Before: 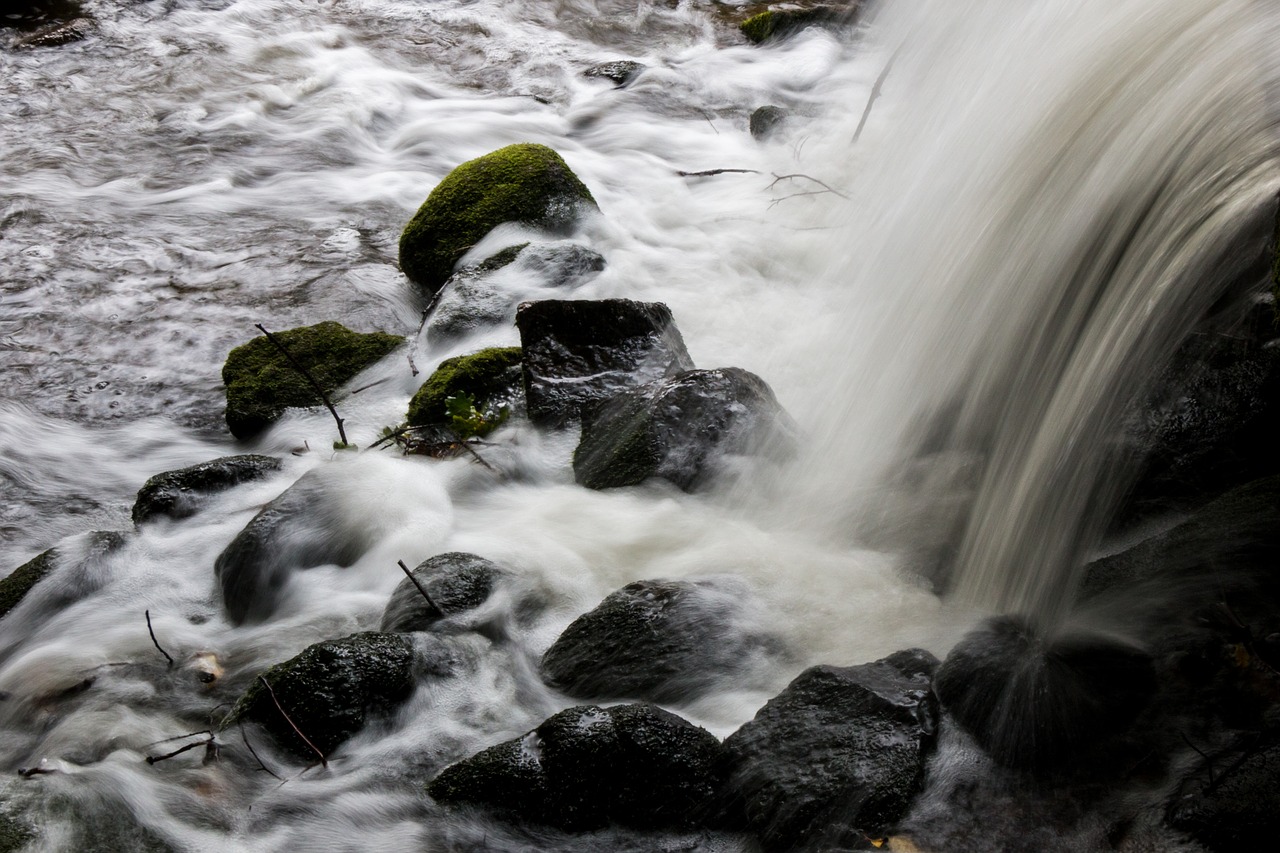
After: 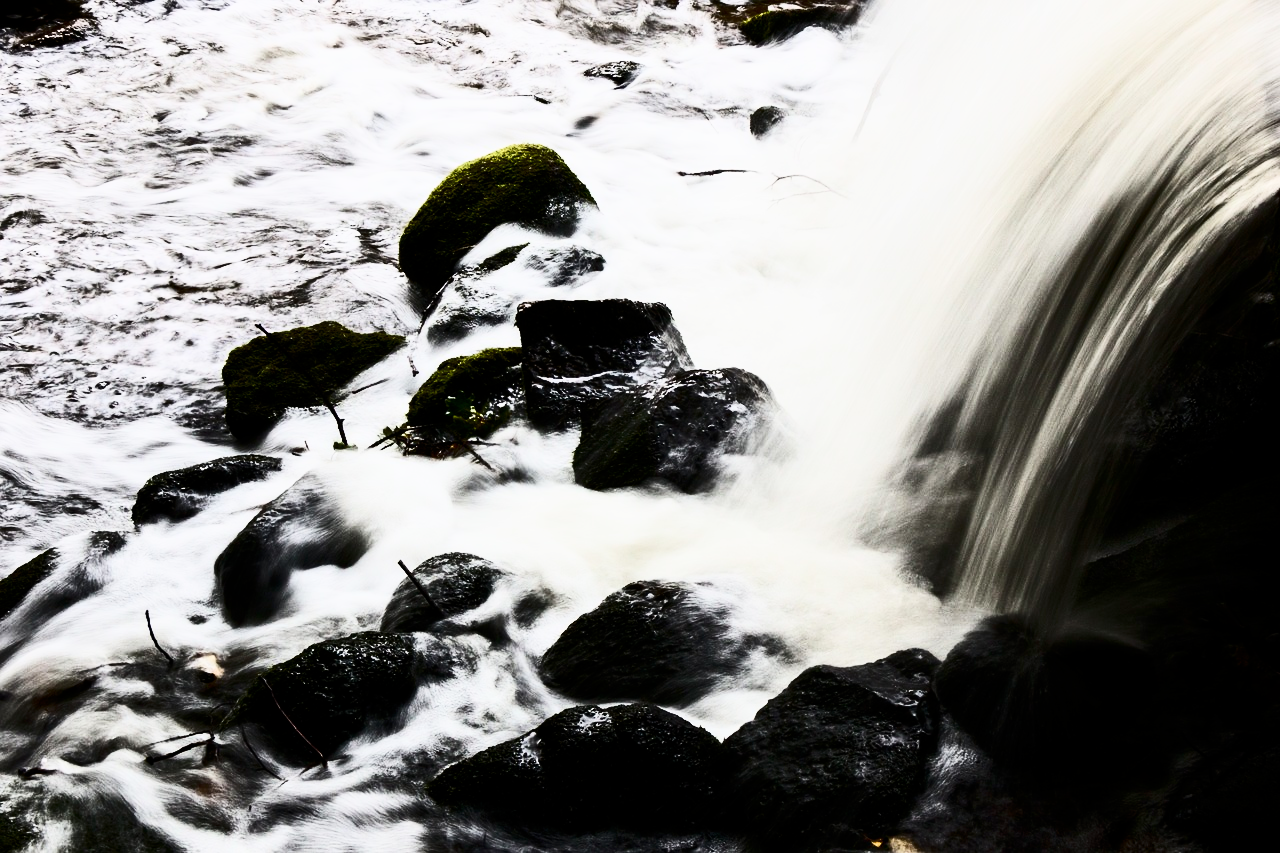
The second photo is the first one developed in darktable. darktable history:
contrast brightness saturation: contrast 0.925, brightness 0.194
color balance rgb: perceptual saturation grading › global saturation 0.507%, perceptual saturation grading › highlights -9.484%, perceptual saturation grading › mid-tones 18.186%, perceptual saturation grading › shadows 29.205%, perceptual brilliance grading › highlights 2.492%
filmic rgb: black relative exposure -7.65 EV, white relative exposure 4.56 EV, hardness 3.61, contrast 0.998
